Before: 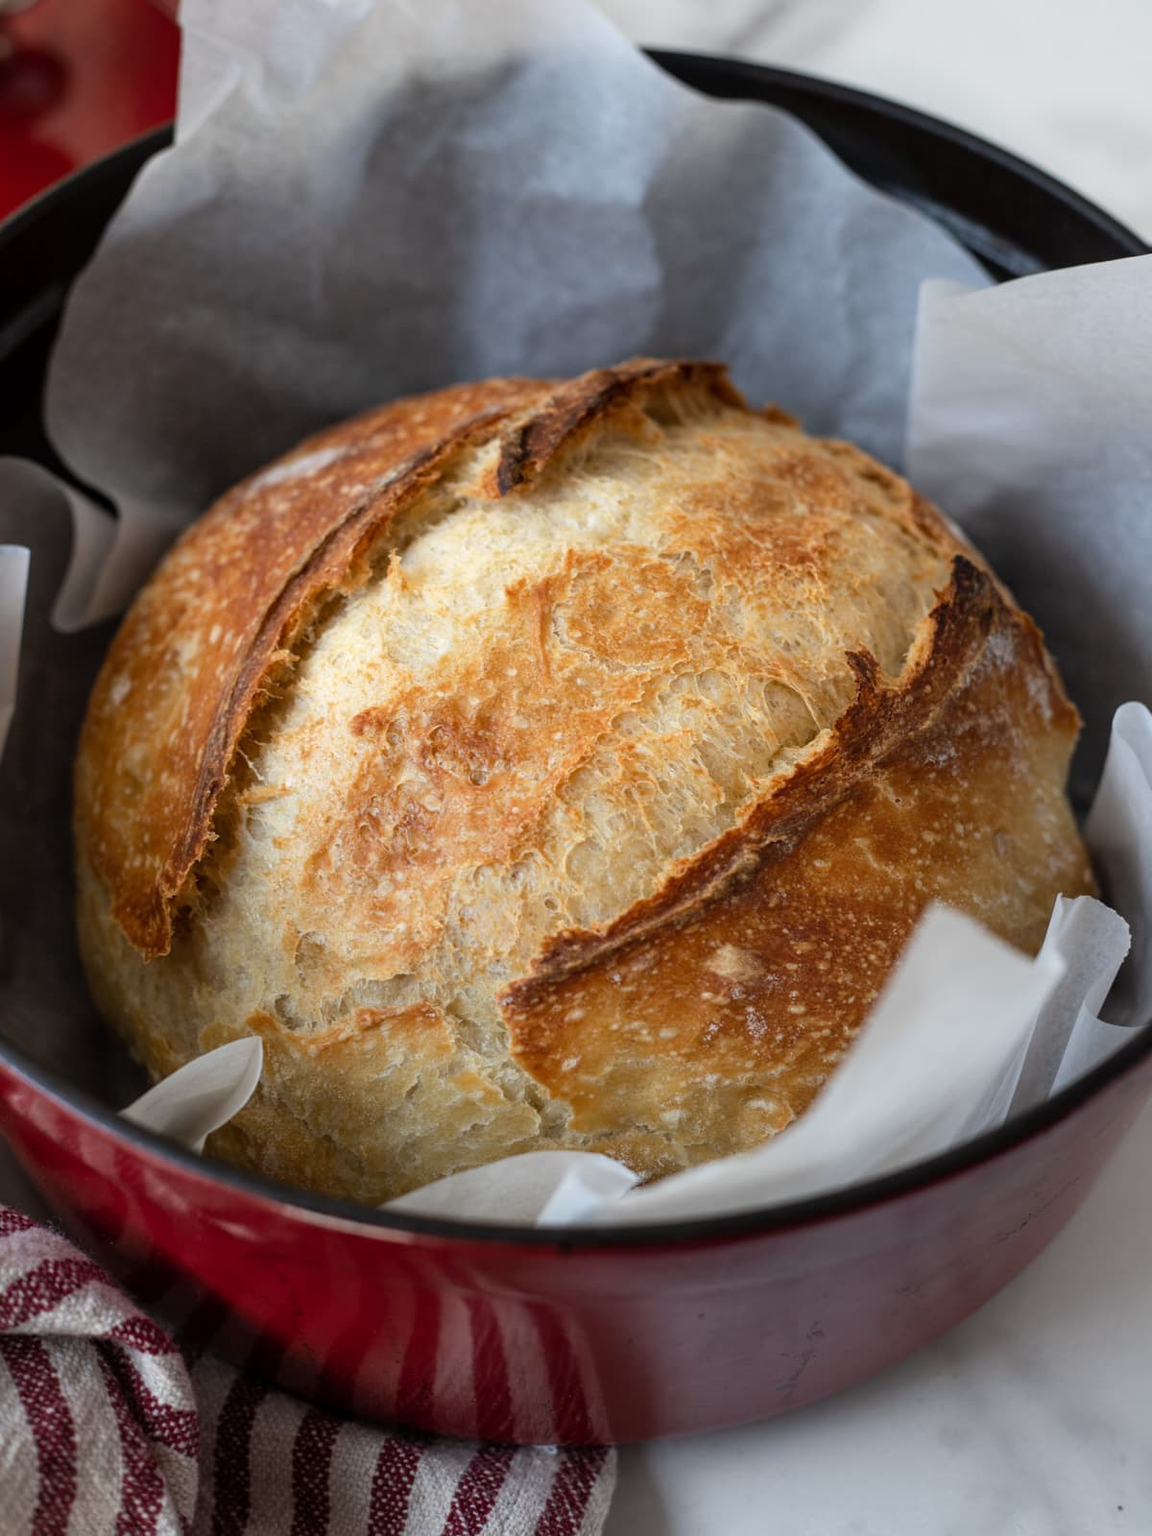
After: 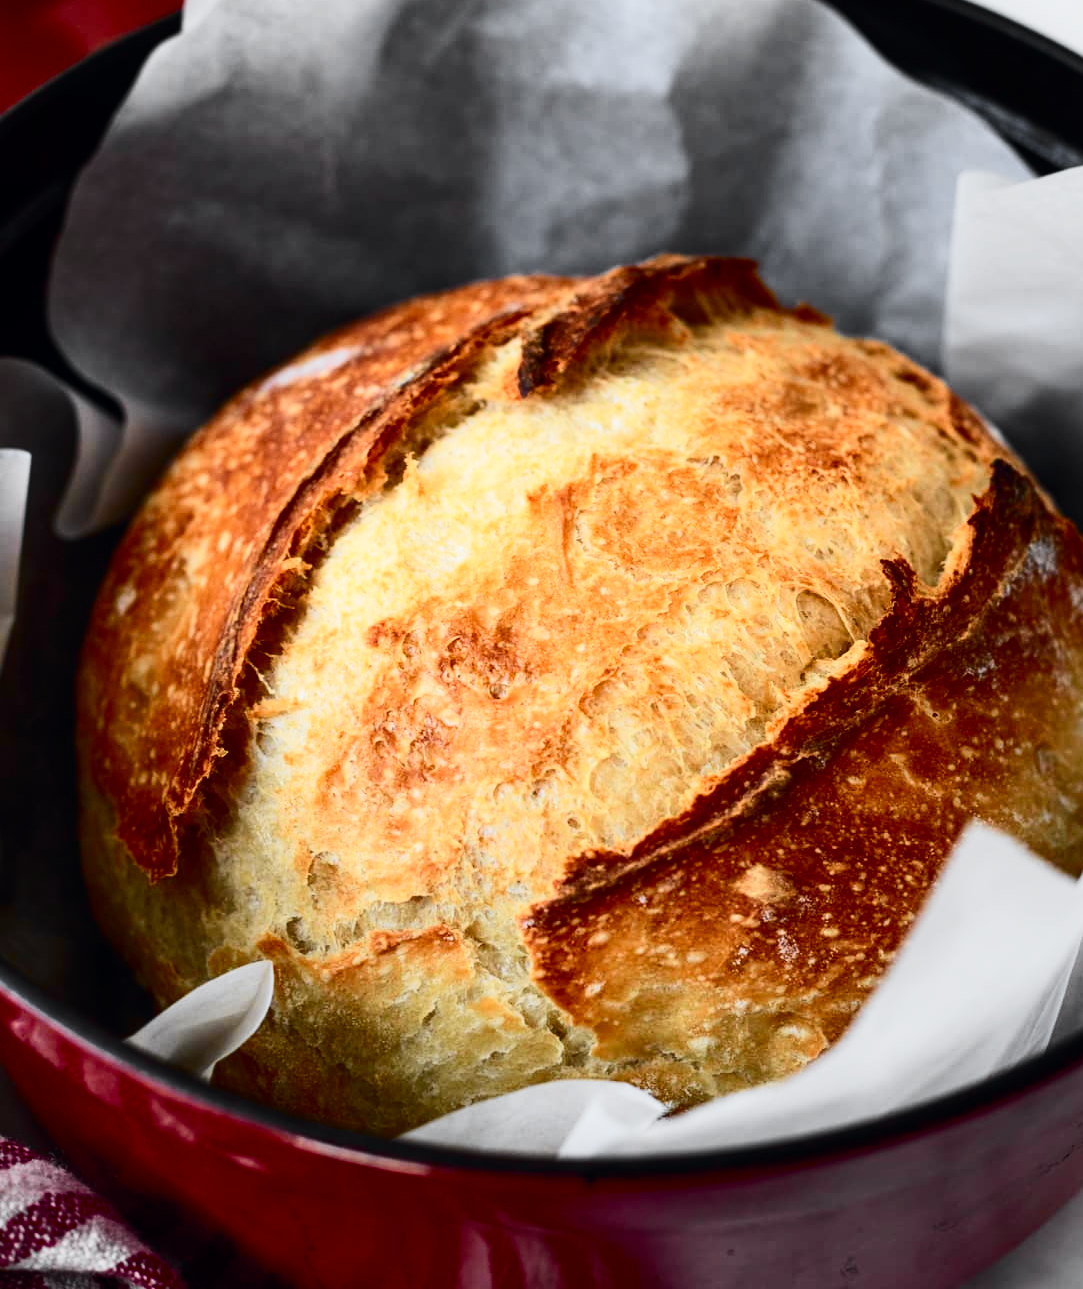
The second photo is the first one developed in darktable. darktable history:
crop: top 7.49%, right 9.717%, bottom 11.943%
contrast brightness saturation: contrast 0.28
tone curve: curves: ch0 [(0, 0) (0.071, 0.047) (0.266, 0.26) (0.491, 0.552) (0.753, 0.818) (1, 0.983)]; ch1 [(0, 0) (0.346, 0.307) (0.408, 0.369) (0.463, 0.443) (0.482, 0.493) (0.502, 0.5) (0.517, 0.518) (0.546, 0.576) (0.588, 0.643) (0.651, 0.709) (1, 1)]; ch2 [(0, 0) (0.346, 0.34) (0.434, 0.46) (0.485, 0.494) (0.5, 0.494) (0.517, 0.503) (0.535, 0.545) (0.583, 0.634) (0.625, 0.686) (1, 1)], color space Lab, independent channels, preserve colors none
